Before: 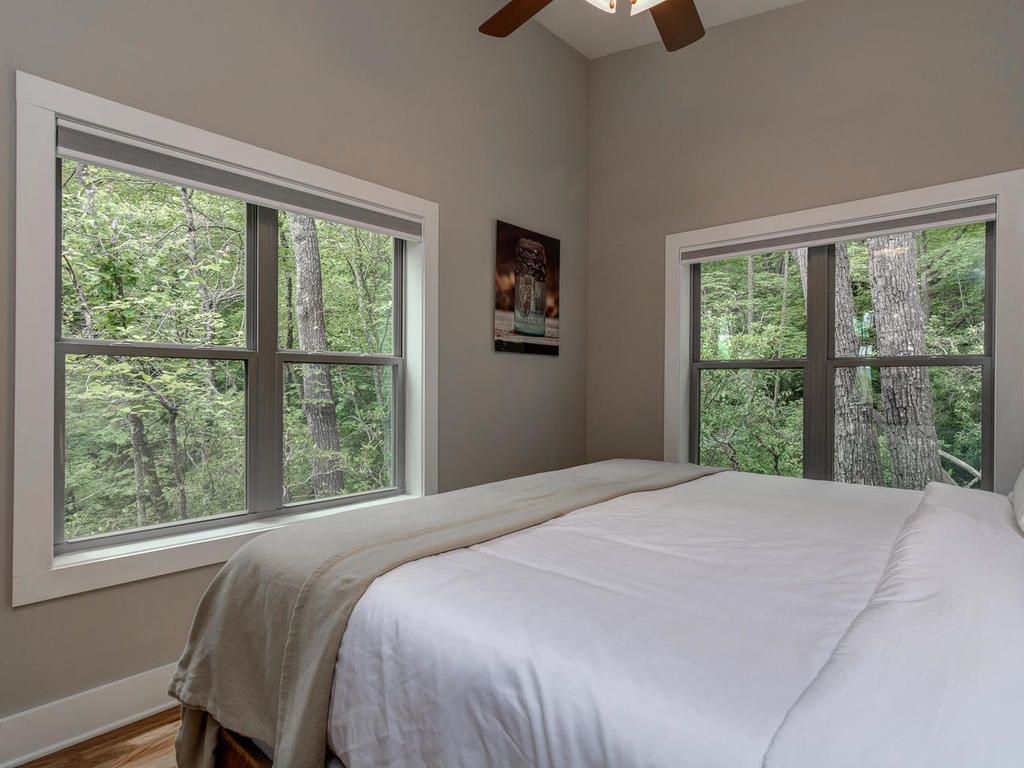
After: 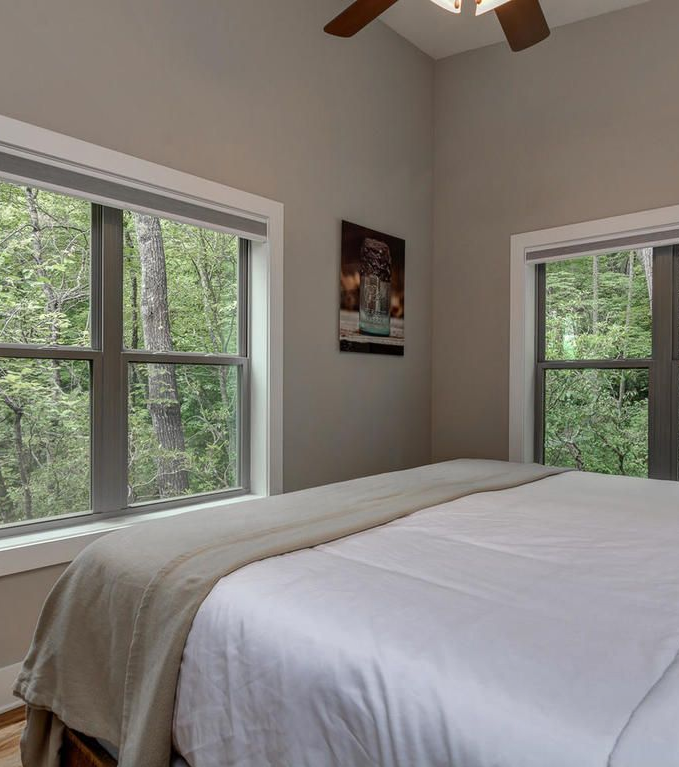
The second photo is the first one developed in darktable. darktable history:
shadows and highlights: low approximation 0.01, soften with gaussian
crop and rotate: left 15.155%, right 18.507%
